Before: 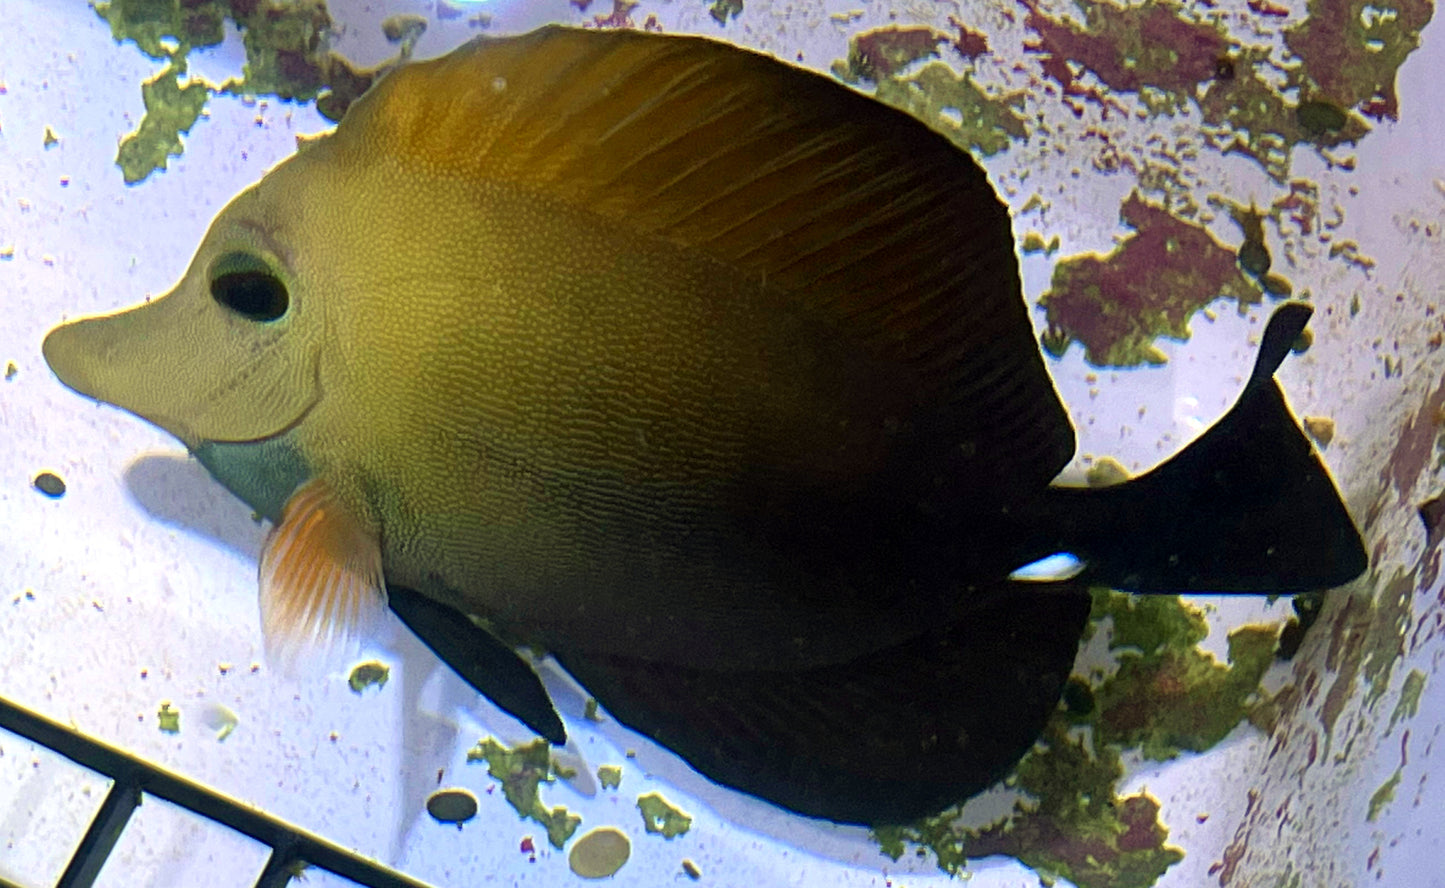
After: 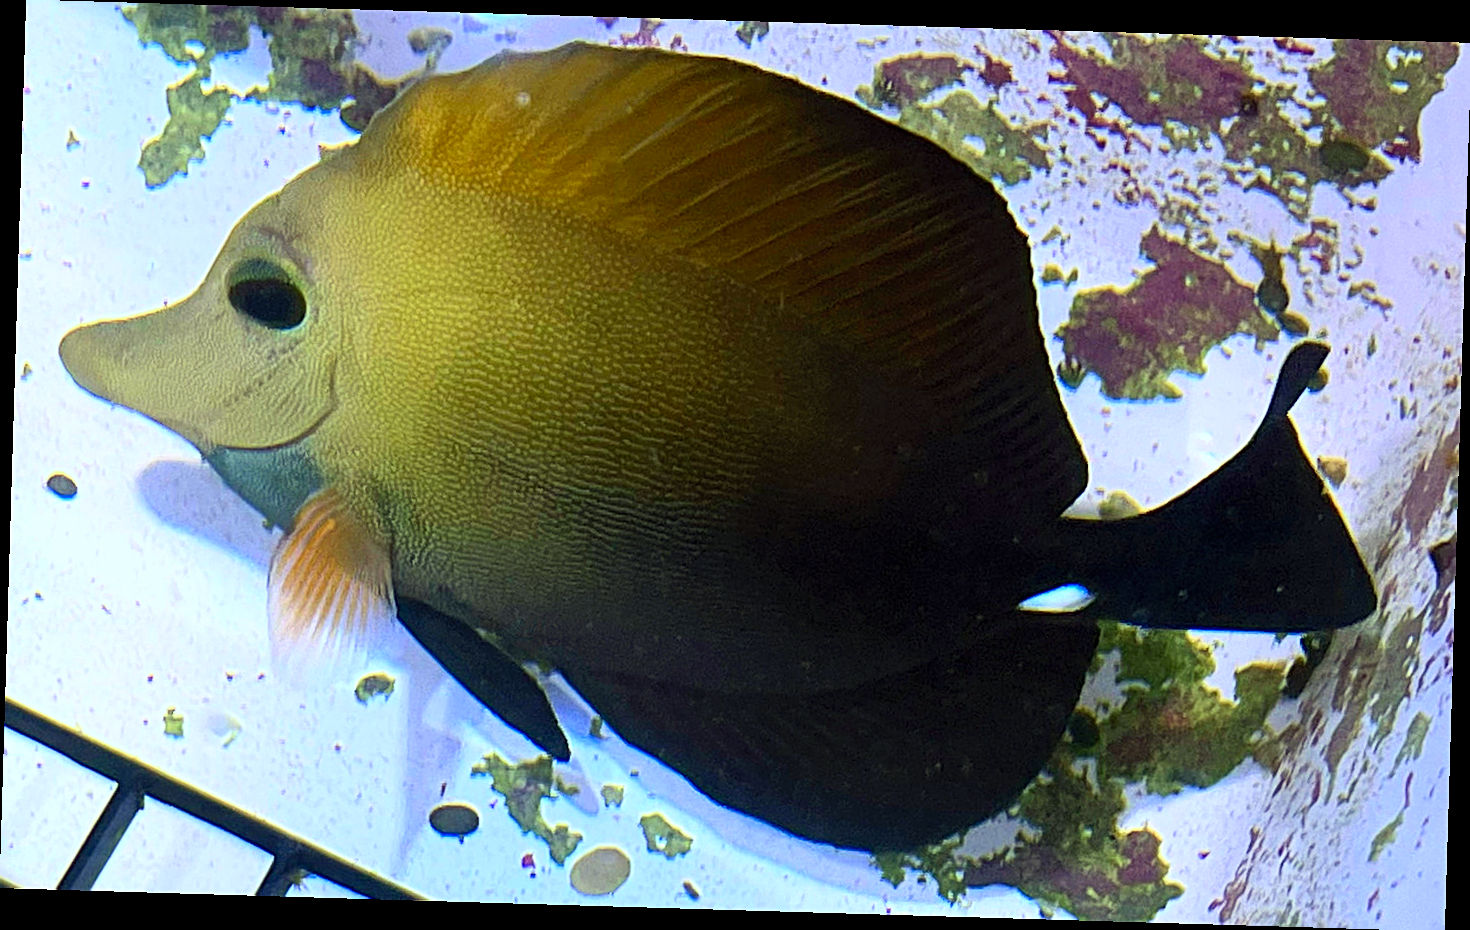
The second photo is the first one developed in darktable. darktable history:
exposure: exposure -0.064 EV, compensate highlight preservation false
contrast brightness saturation: contrast 0.2, brightness 0.16, saturation 0.22
sharpen: on, module defaults
white balance: red 0.948, green 1.02, blue 1.176
shadows and highlights: shadows 4.1, highlights -17.6, soften with gaussian
rotate and perspective: rotation 1.72°, automatic cropping off
